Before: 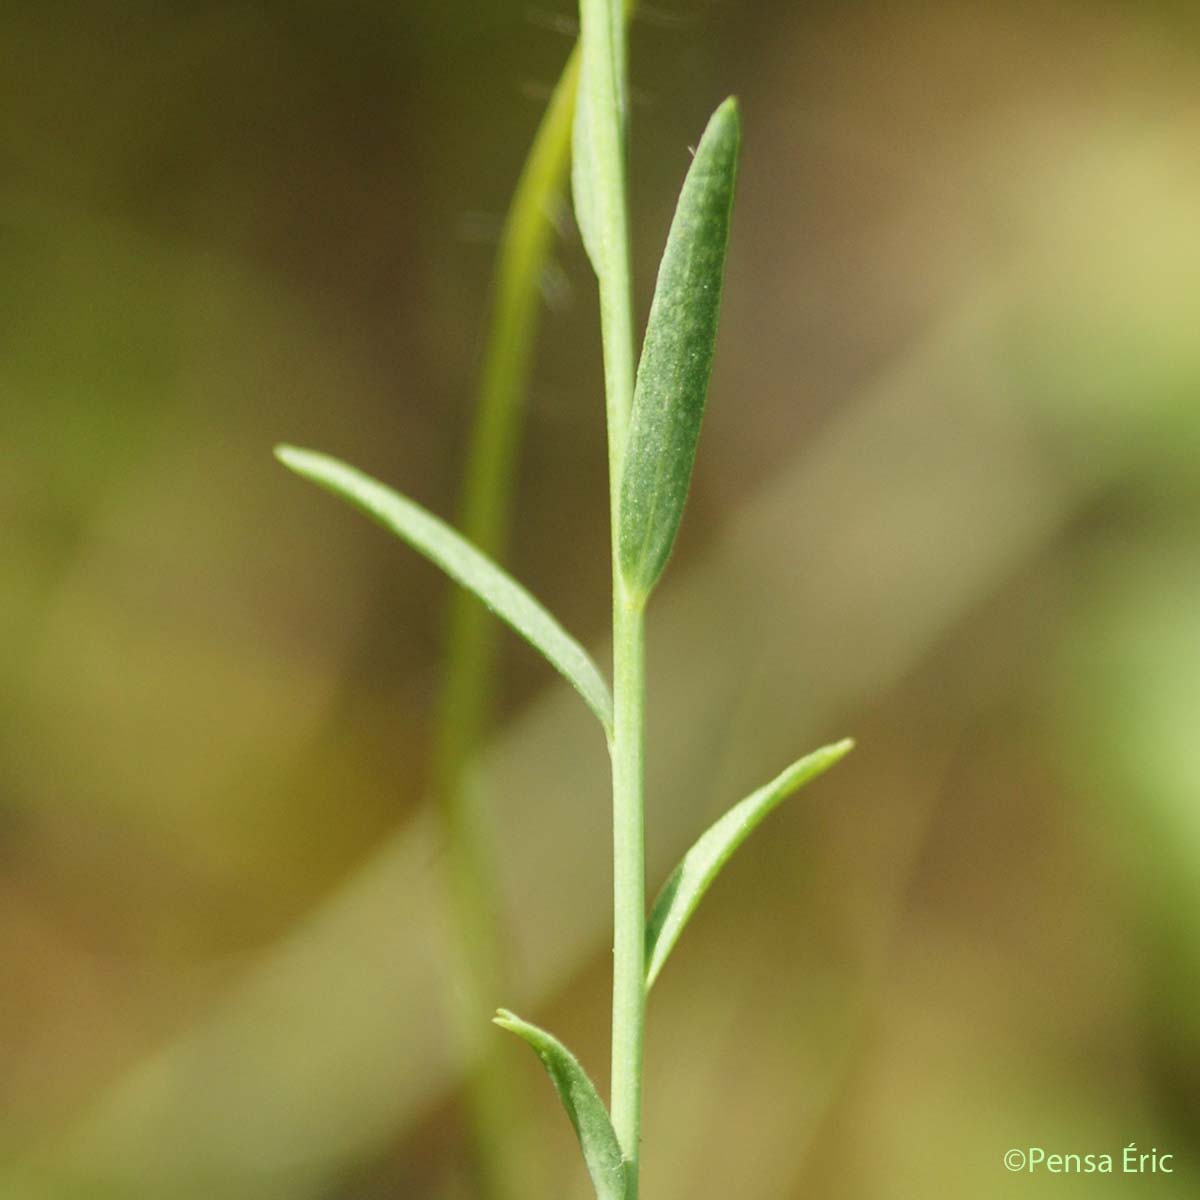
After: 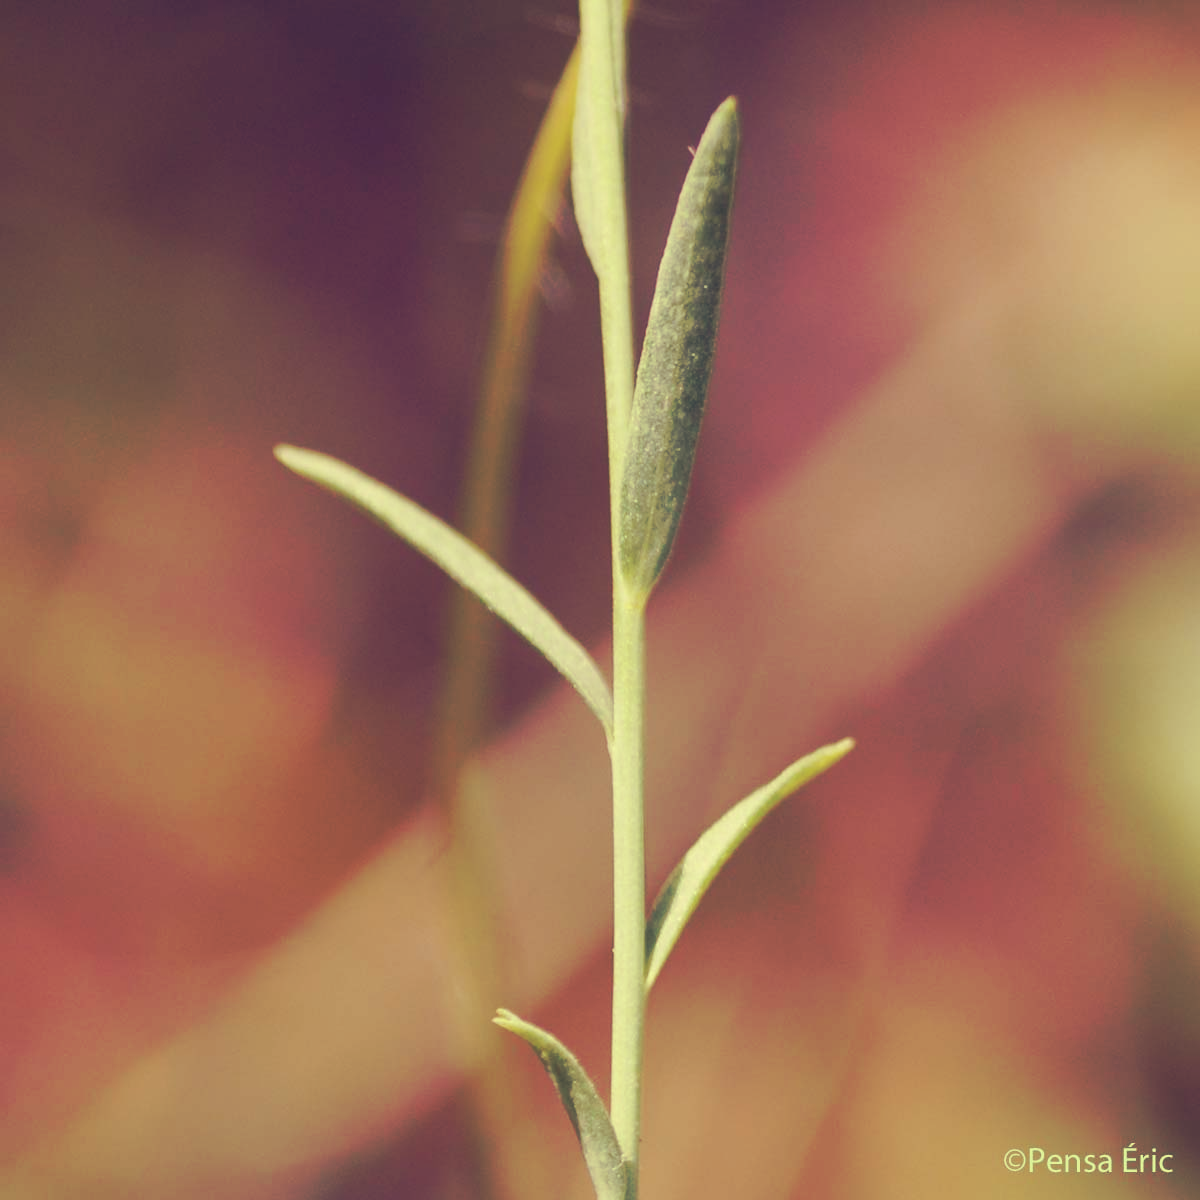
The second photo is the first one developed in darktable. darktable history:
tone curve: curves: ch0 [(0, 0) (0.003, 0.003) (0.011, 0.011) (0.025, 0.024) (0.044, 0.042) (0.069, 0.066) (0.1, 0.095) (0.136, 0.129) (0.177, 0.169) (0.224, 0.214) (0.277, 0.264) (0.335, 0.319) (0.399, 0.38) (0.468, 0.446) (0.543, 0.563) (0.623, 0.64) (0.709, 0.722) (0.801, 0.809) (0.898, 0.902) (1, 1)], preserve colors none
color look up table: target L [92.55, 91.78, 85.39, 87.3, 80.14, 70.02, 69.97, 66.82, 56.23, 51.21, 39.39, 37.22, 13.77, 200, 86.41, 68.96, 69.3, 66.11, 57.86, 55.48, 50.61, 50.77, 44.08, 30.65, 30.08, 18.61, 83.39, 69.92, 65.21, 58.93, 59.06, 55.18, 48.03, 49.13, 41.63, 33.52, 34.85, 35.81, 25.77, 16.51, 14.84, 9.109, 86.19, 82.42, 81.89, 64.59, 65.44, 46.48, 13.31], target a [-18.06, -1.804, -73.2, -31.57, -28.43, -55.88, -11.87, -29.26, -3.85, -46.69, -28.18, 1.783, 14.71, 0, 3.475, 38.53, 16.29, 48.1, 27.23, 75.6, 39.18, 54.45, 67.36, 21.78, 52.47, 35.44, 16.71, 42.79, 30.81, 77.69, 46.41, 81.89, -9.019, 54.03, 69.12, 18.64, 33, 61.98, 12.11, 47.1, 35.36, 25.59, -49.05, -55.69, -17.21, -33.72, -0.229, -23.73, 8.801], target b [30.2, 41.73, 56.82, 71.9, 29.73, 25.7, 56.25, 10.12, 27.56, 32.76, -1.35, -8.96, -21.12, 0, 65.75, 26.36, 55.62, 55.23, 15.19, 24.59, 36.12, 11.2, 25, 9.161, -1.839, -14.33, 17.37, -3.437, -18.86, -25.93, 1.341, -2.212, -43.76, -24.53, -48.32, -65.92, -11.93, -33.68, -50.87, -77.88, -39.02, -48.72, 15.9, 7.792, 7.342, -19.89, -0.656, -18.86, -35.09], num patches 49
